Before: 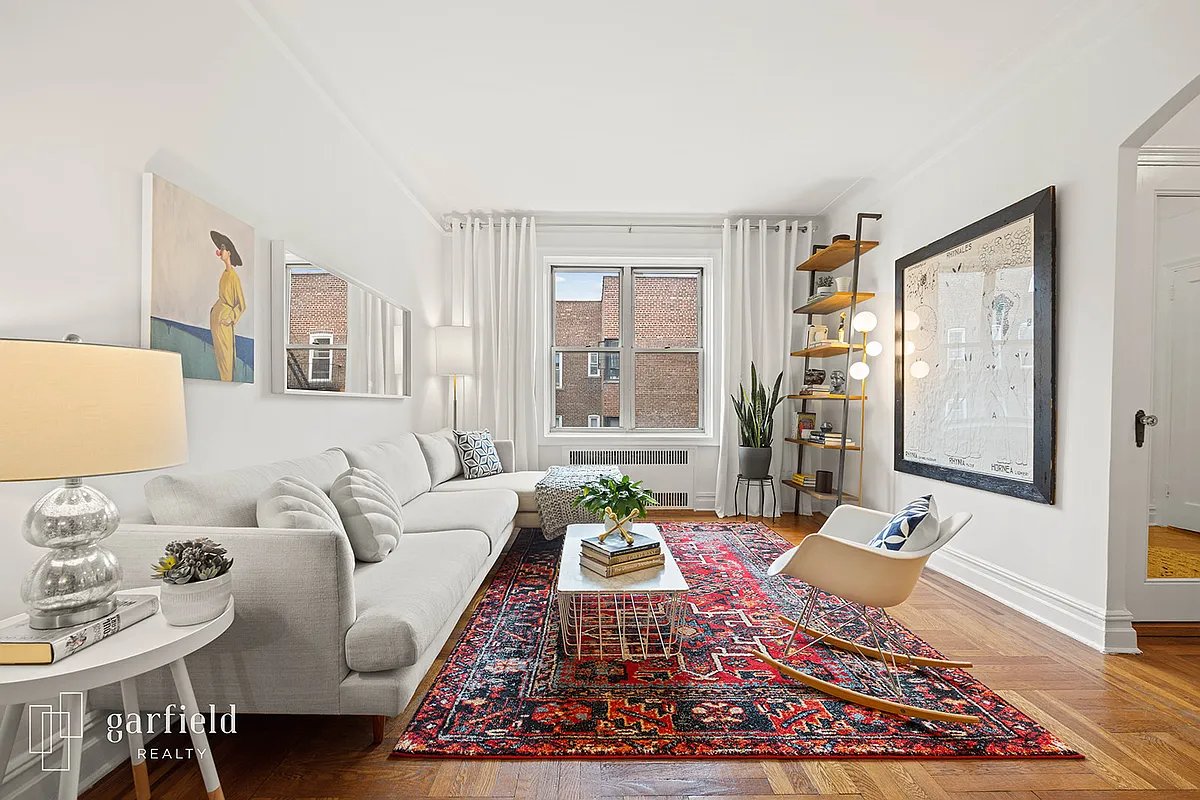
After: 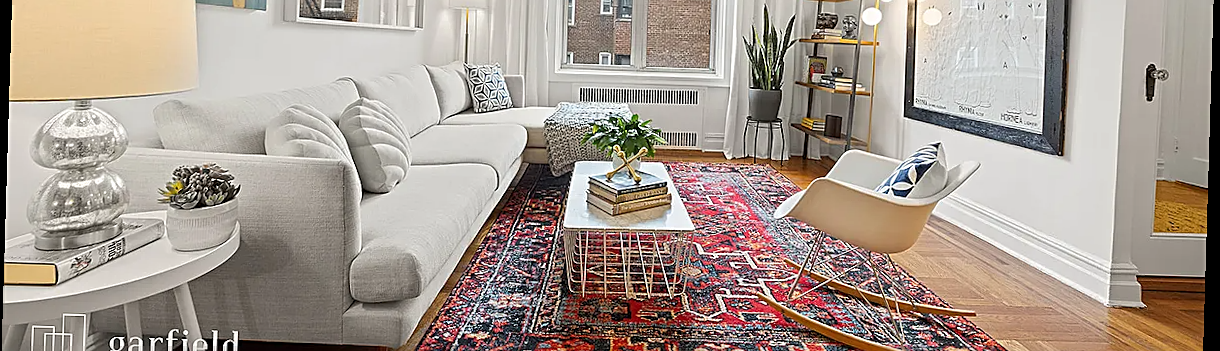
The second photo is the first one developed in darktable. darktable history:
crop: top 45.551%, bottom 12.262%
rotate and perspective: rotation 1.72°, automatic cropping off
sharpen: on, module defaults
